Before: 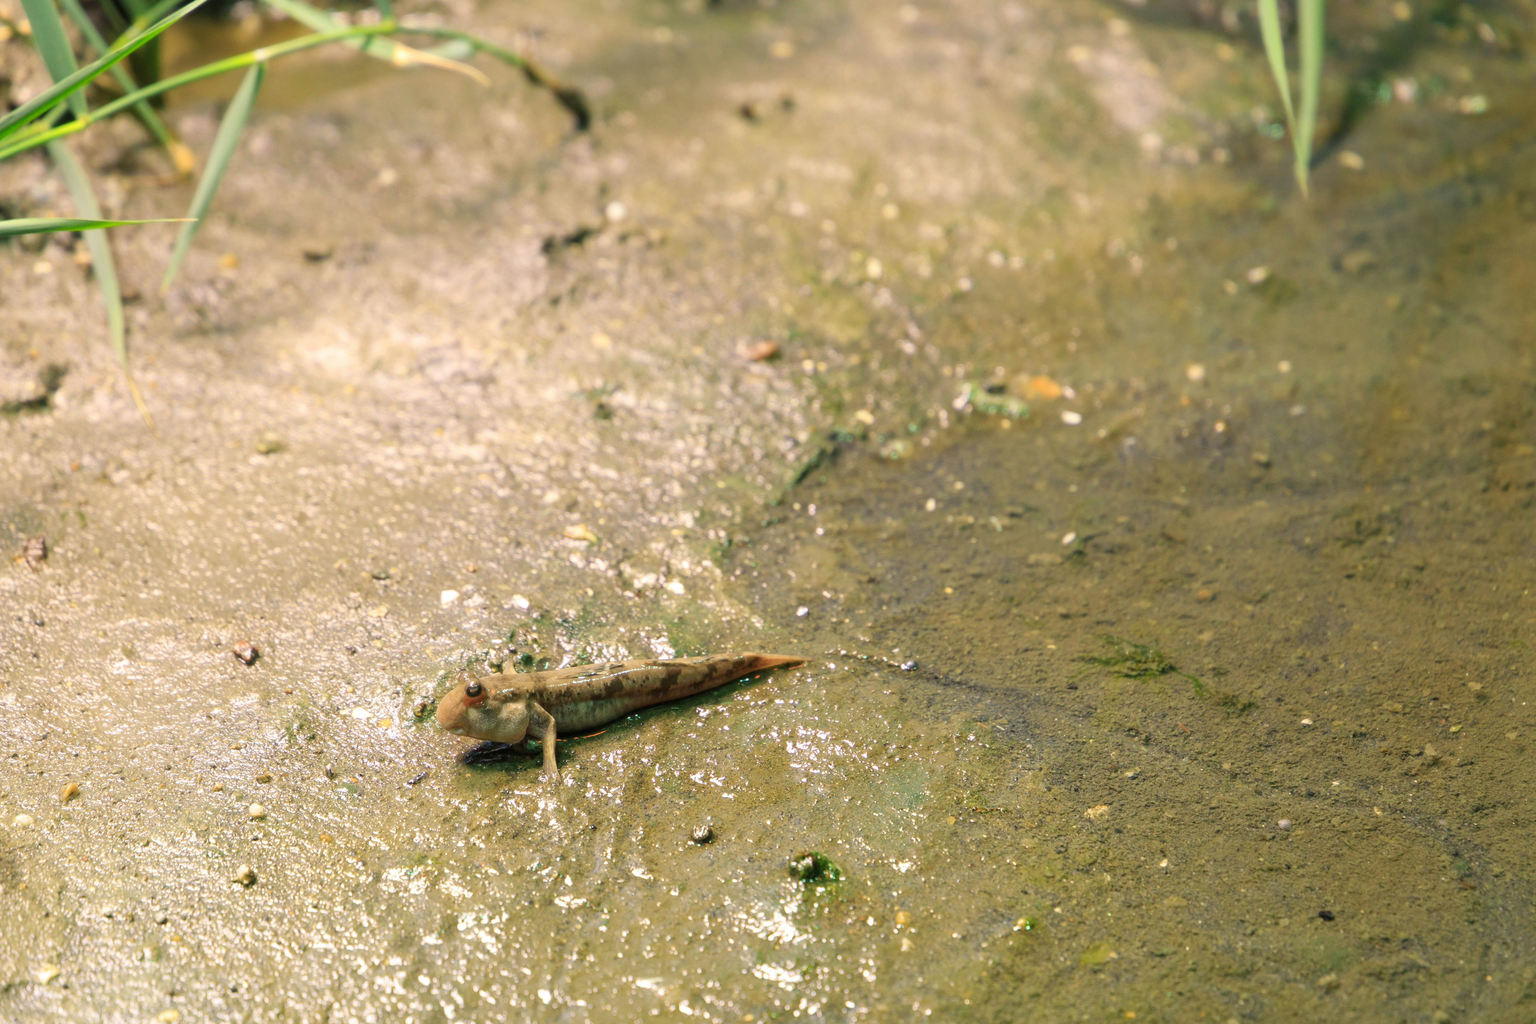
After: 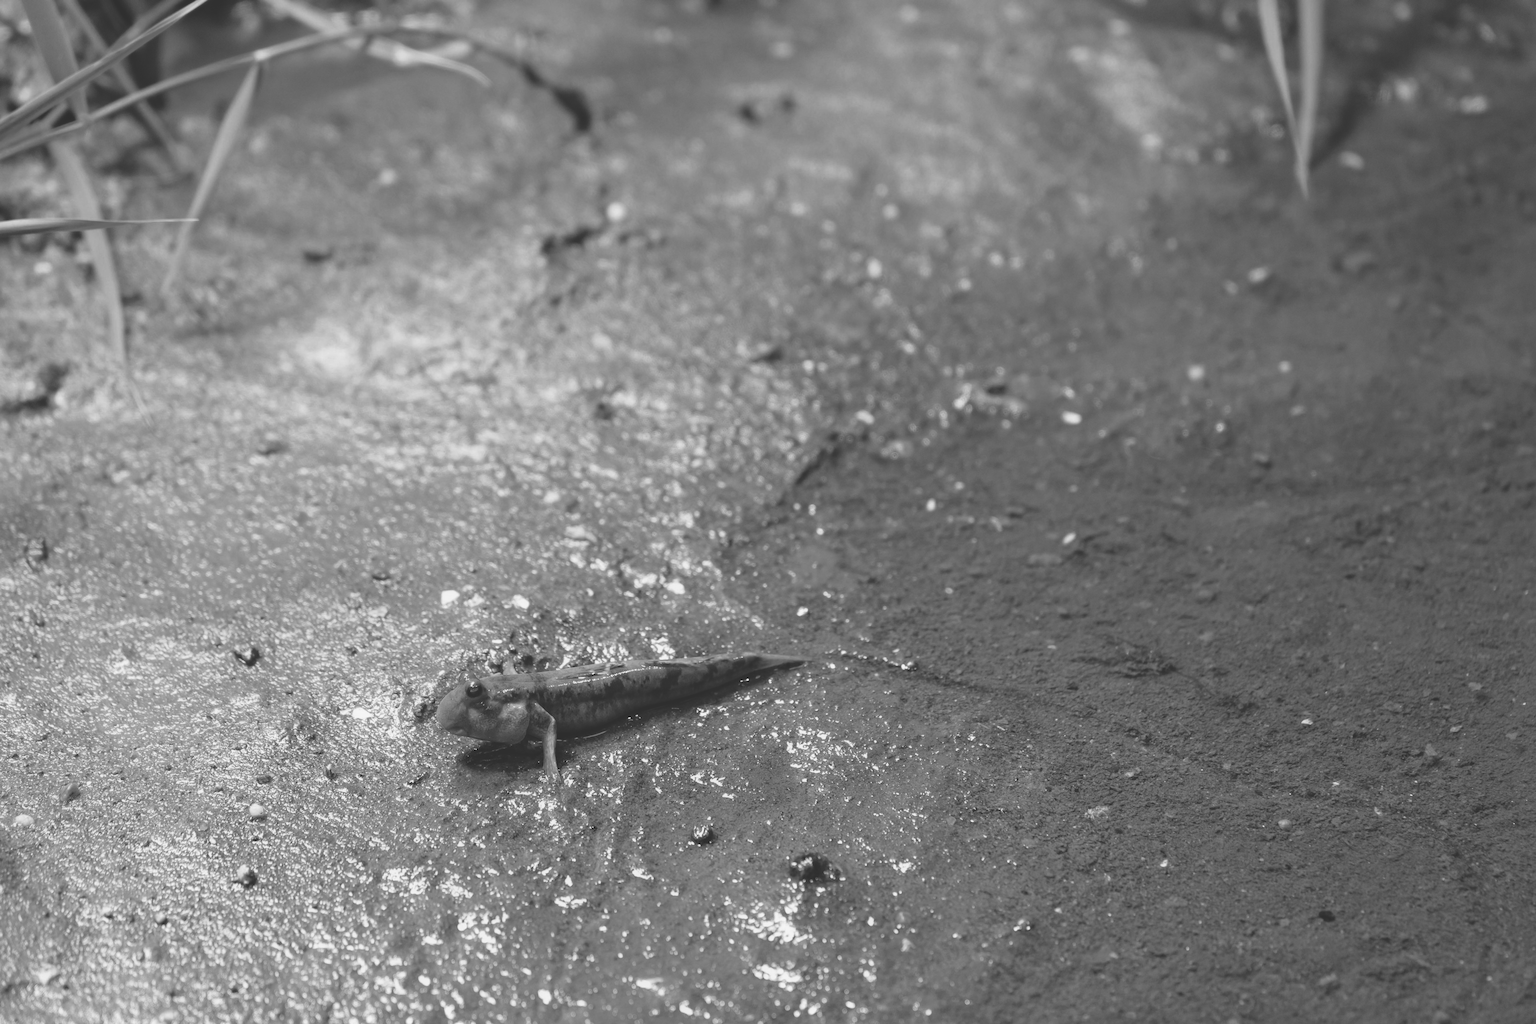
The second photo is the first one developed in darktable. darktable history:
color contrast: green-magenta contrast 0.85, blue-yellow contrast 1.25, unbound 0
rgb curve: curves: ch0 [(0, 0.186) (0.314, 0.284) (0.775, 0.708) (1, 1)], compensate middle gray true, preserve colors none
monochrome: a -11.7, b 1.62, size 0.5, highlights 0.38
